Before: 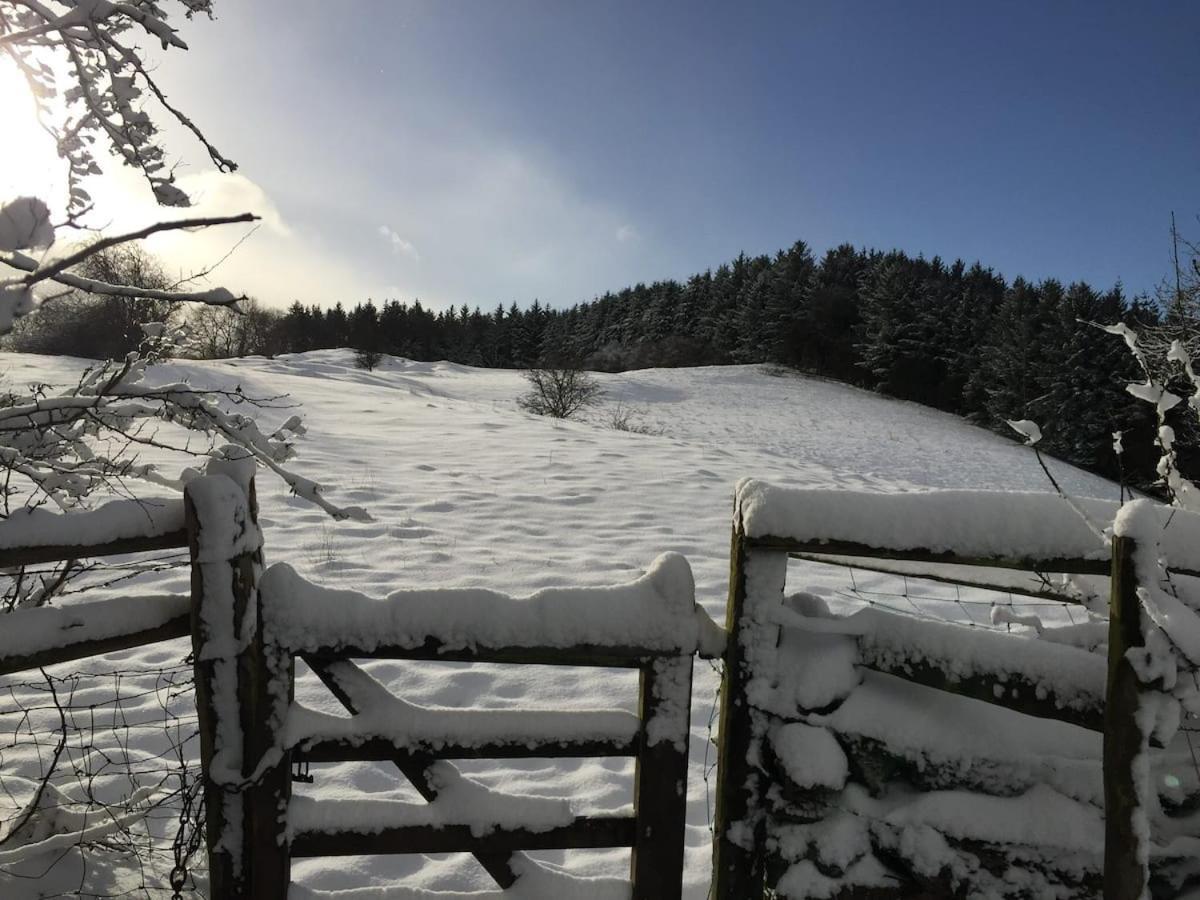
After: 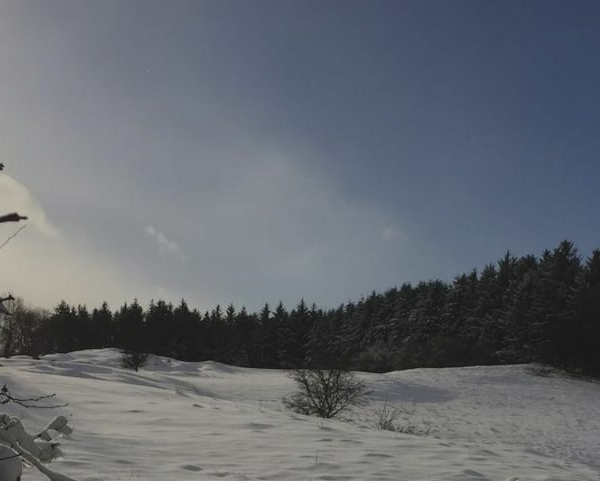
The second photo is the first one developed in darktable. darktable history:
exposure: black level correction -0.016, exposure -1.018 EV, compensate highlight preservation false
crop: left 19.556%, right 30.401%, bottom 46.458%
